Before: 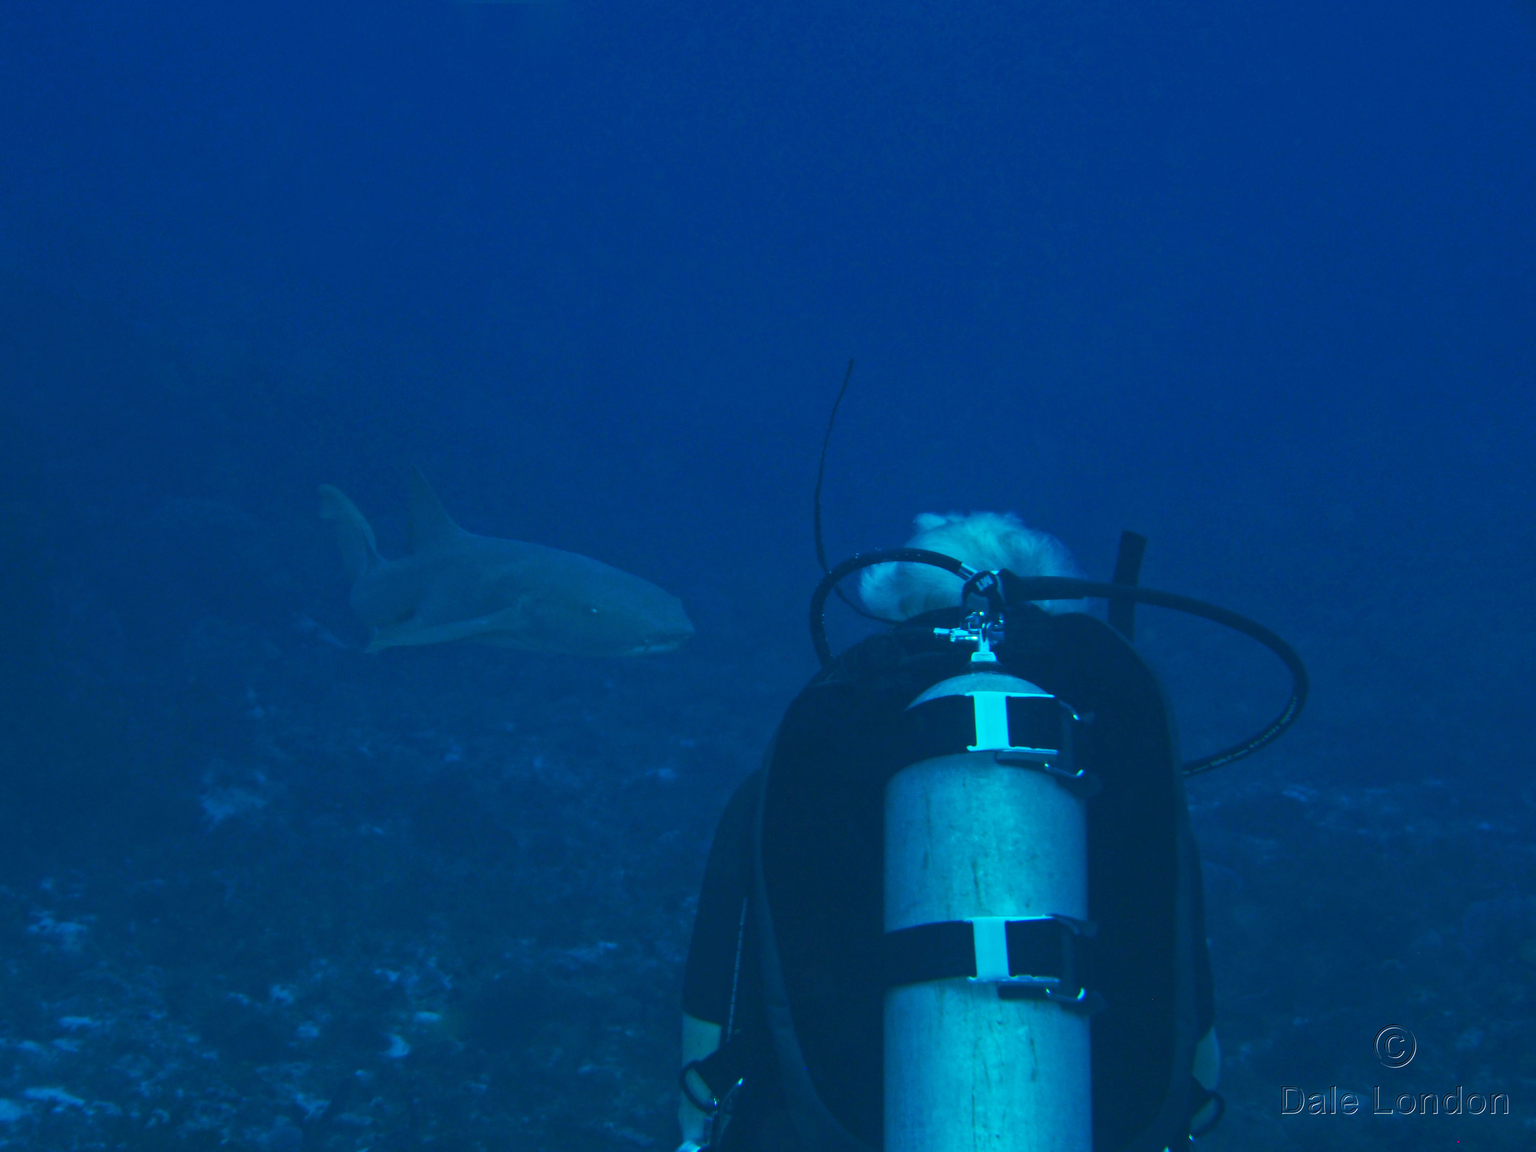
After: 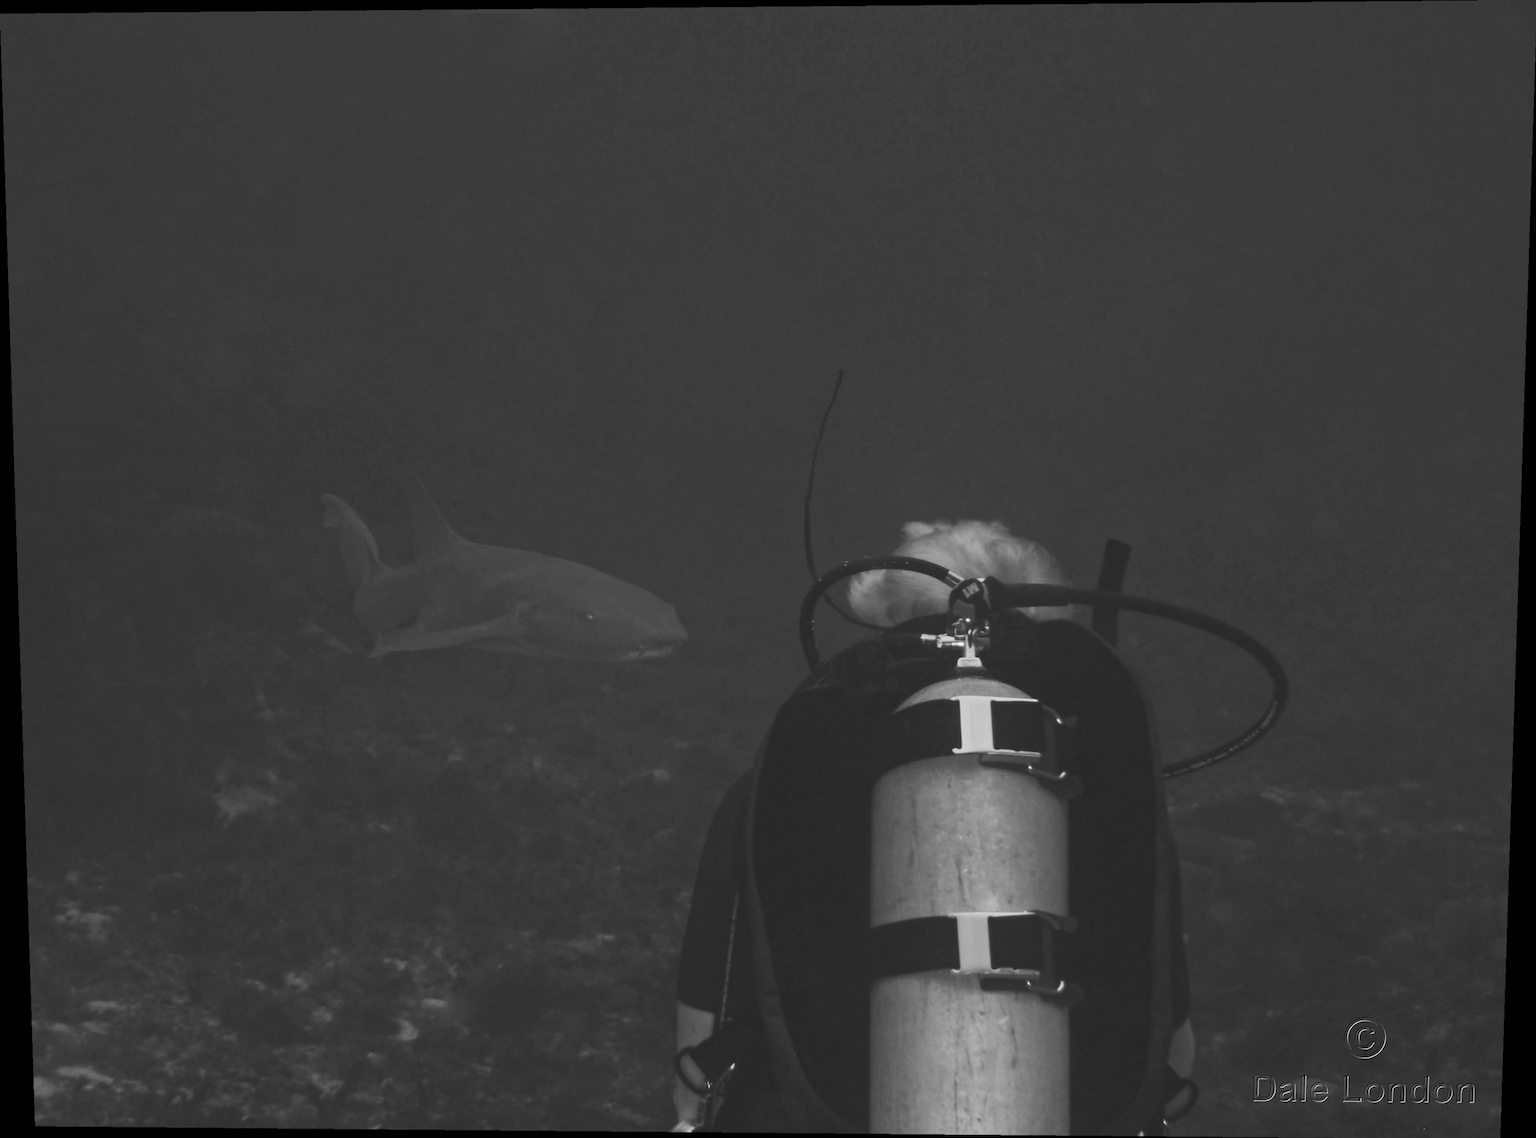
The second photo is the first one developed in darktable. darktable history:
monochrome: on, module defaults
rotate and perspective: lens shift (vertical) 0.048, lens shift (horizontal) -0.024, automatic cropping off
